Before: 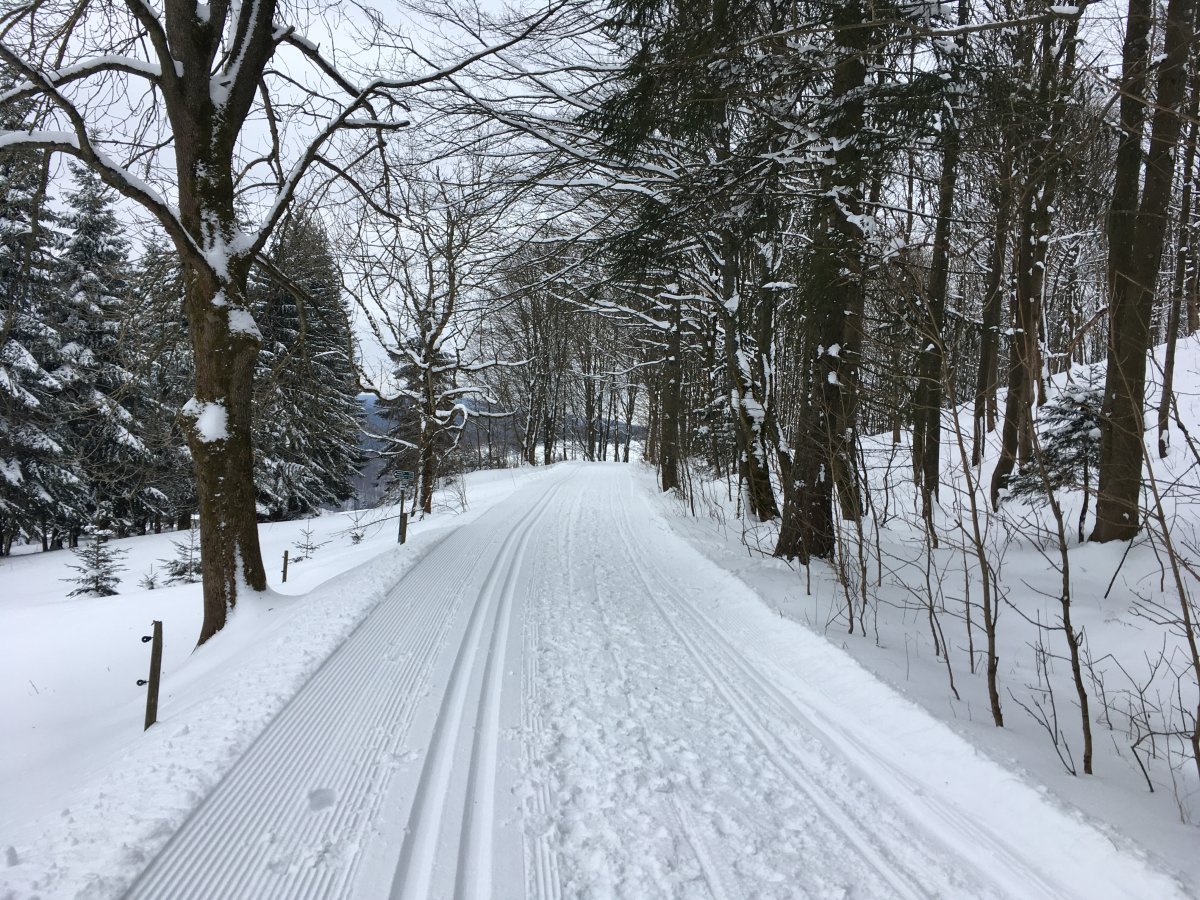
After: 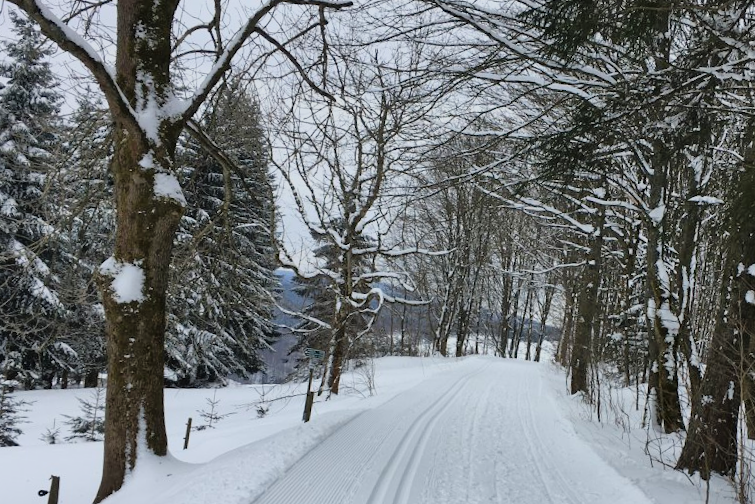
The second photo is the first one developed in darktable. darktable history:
tone equalizer: -8 EV -0.01 EV, -7 EV 0.025 EV, -6 EV -0.008 EV, -5 EV 0.009 EV, -4 EV -0.043 EV, -3 EV -0.24 EV, -2 EV -0.65 EV, -1 EV -0.995 EV, +0 EV -0.976 EV
tone curve: curves: ch0 [(0, 0) (0.003, 0.003) (0.011, 0.01) (0.025, 0.023) (0.044, 0.041) (0.069, 0.064) (0.1, 0.094) (0.136, 0.143) (0.177, 0.205) (0.224, 0.281) (0.277, 0.367) (0.335, 0.457) (0.399, 0.542) (0.468, 0.629) (0.543, 0.711) (0.623, 0.788) (0.709, 0.863) (0.801, 0.912) (0.898, 0.955) (1, 1)], color space Lab, linked channels, preserve colors none
crop and rotate: angle -5.34°, left 2.243%, top 6.846%, right 27.238%, bottom 30.411%
